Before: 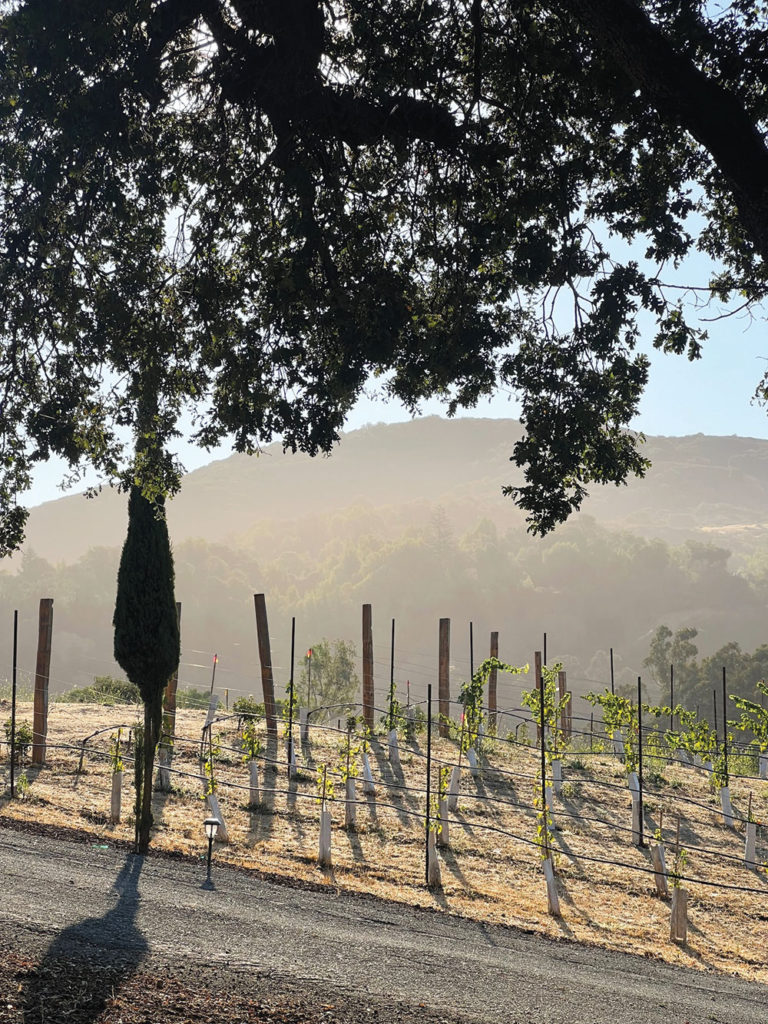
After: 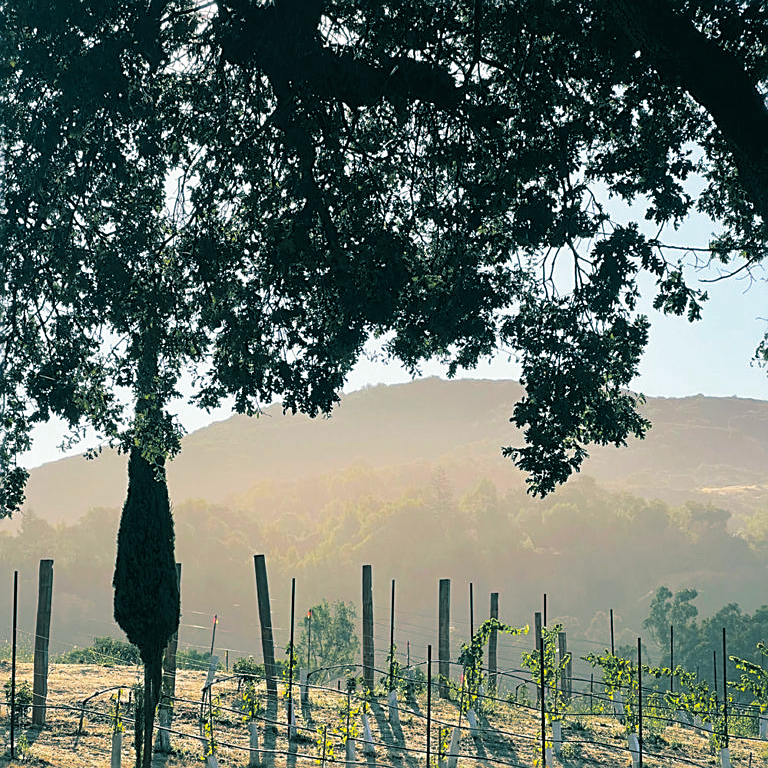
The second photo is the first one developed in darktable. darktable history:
sharpen: on, module defaults
crop: top 3.857%, bottom 21.132%
split-toning: shadows › hue 186.43°, highlights › hue 49.29°, compress 30.29%
color balance rgb: linear chroma grading › global chroma 15%, perceptual saturation grading › global saturation 30%
